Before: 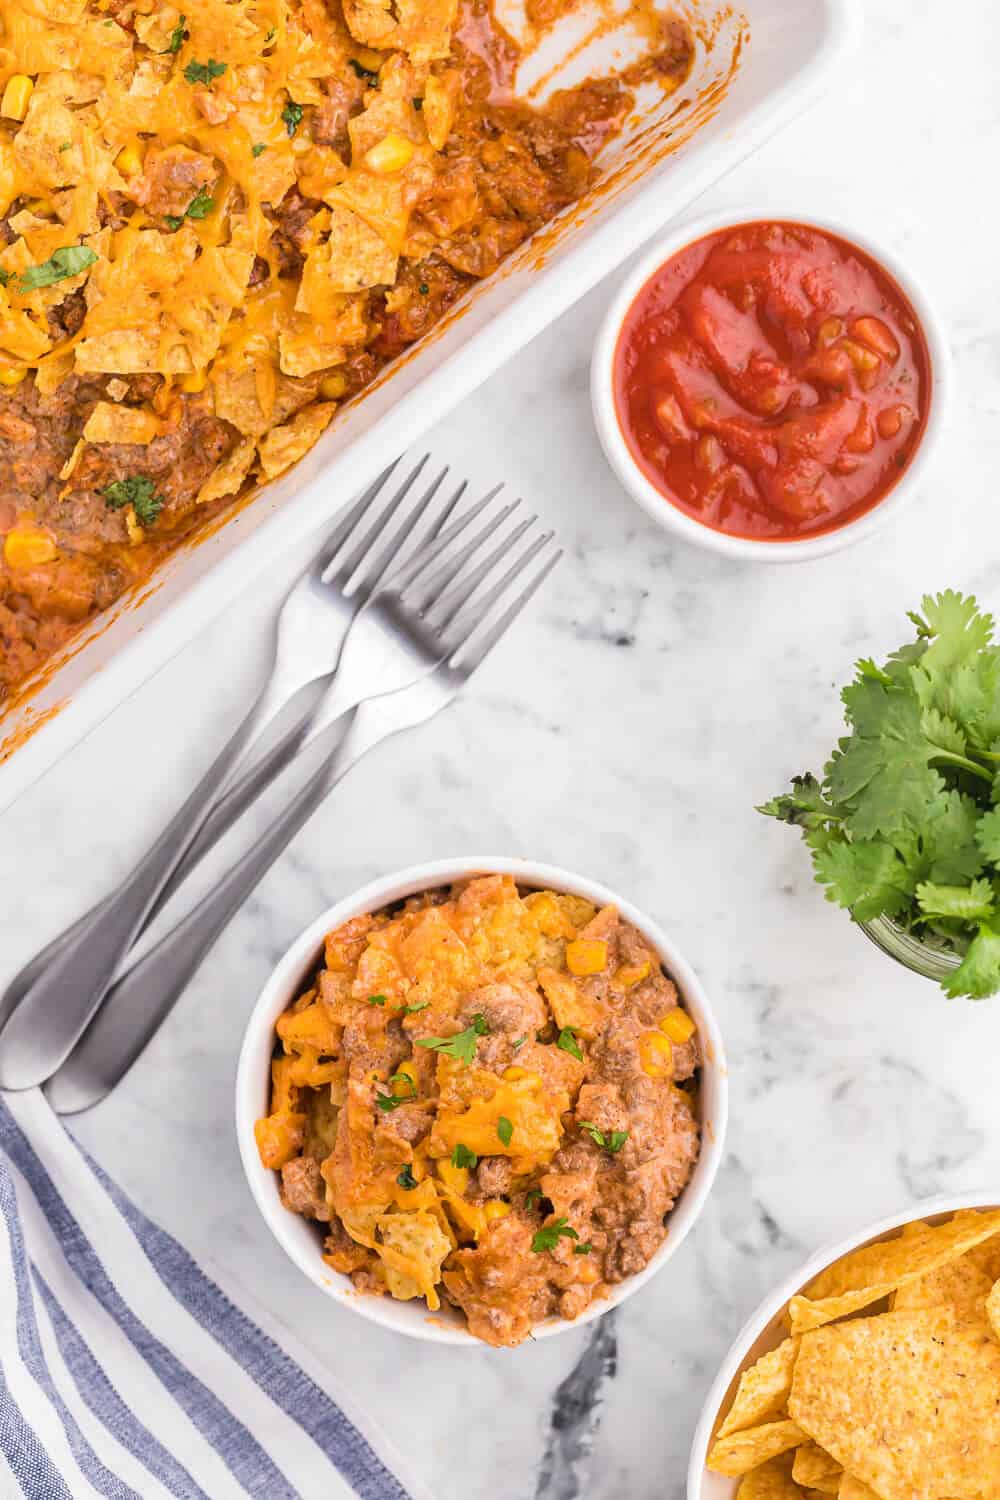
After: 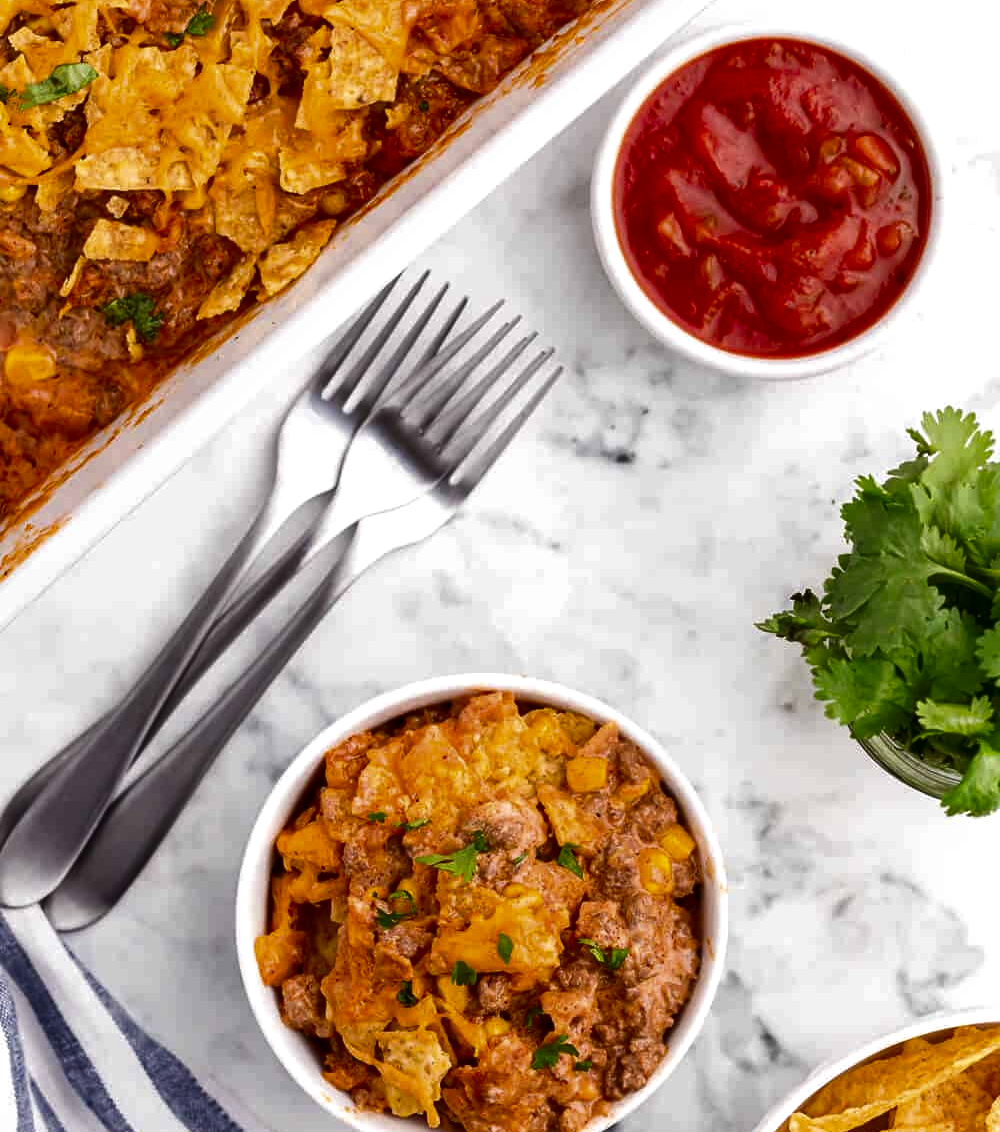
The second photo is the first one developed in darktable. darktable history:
crop and rotate: top 12.246%, bottom 12.255%
exposure: exposure 0.213 EV, compensate exposure bias true, compensate highlight preservation false
contrast brightness saturation: brightness -0.516
